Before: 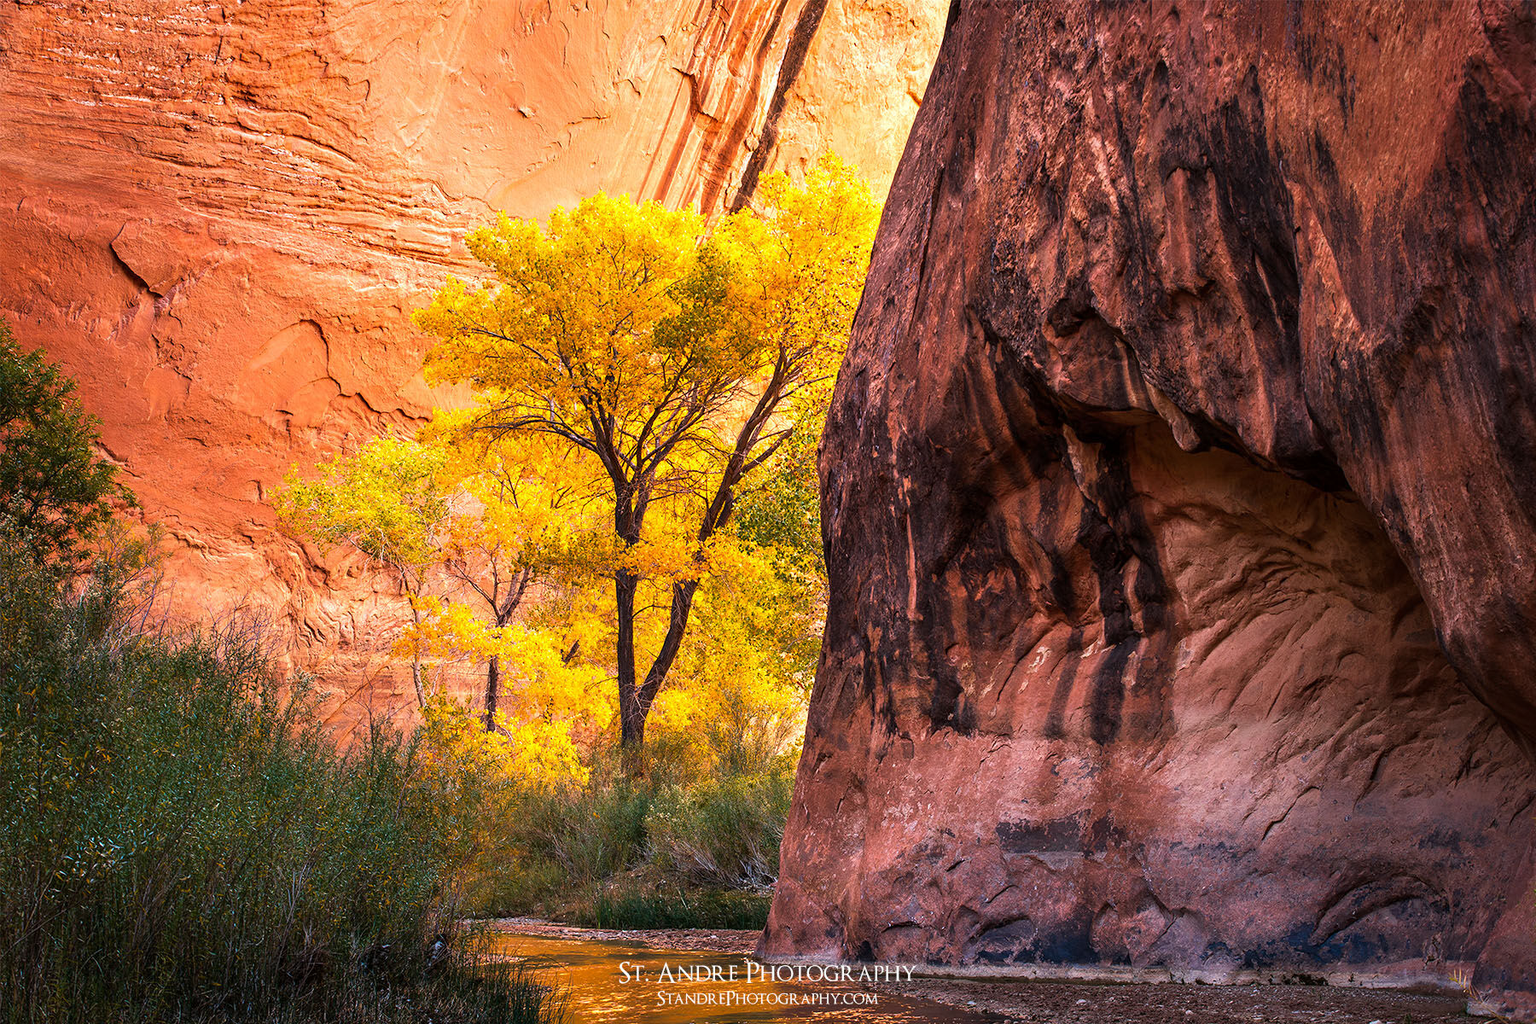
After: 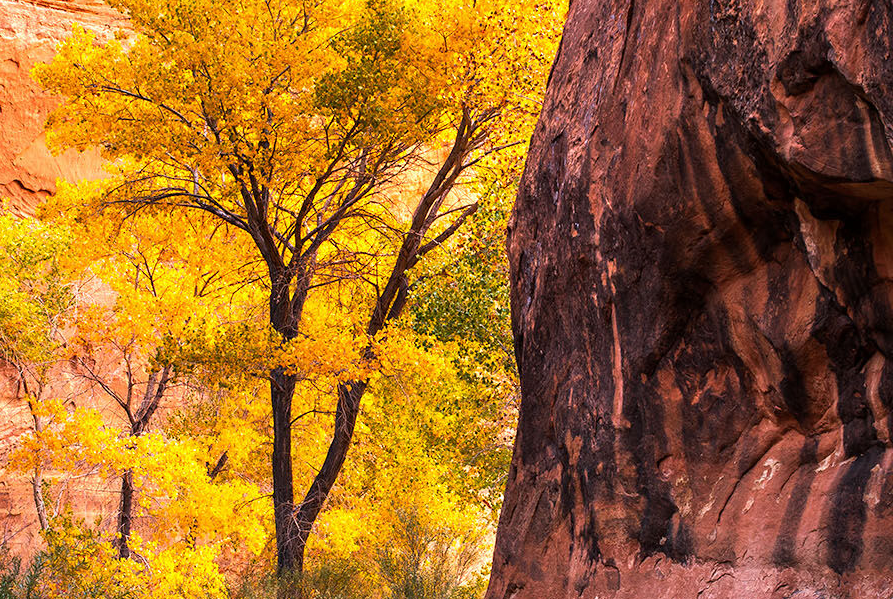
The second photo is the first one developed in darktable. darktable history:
crop: left 25.104%, top 24.92%, right 25.273%, bottom 25.098%
